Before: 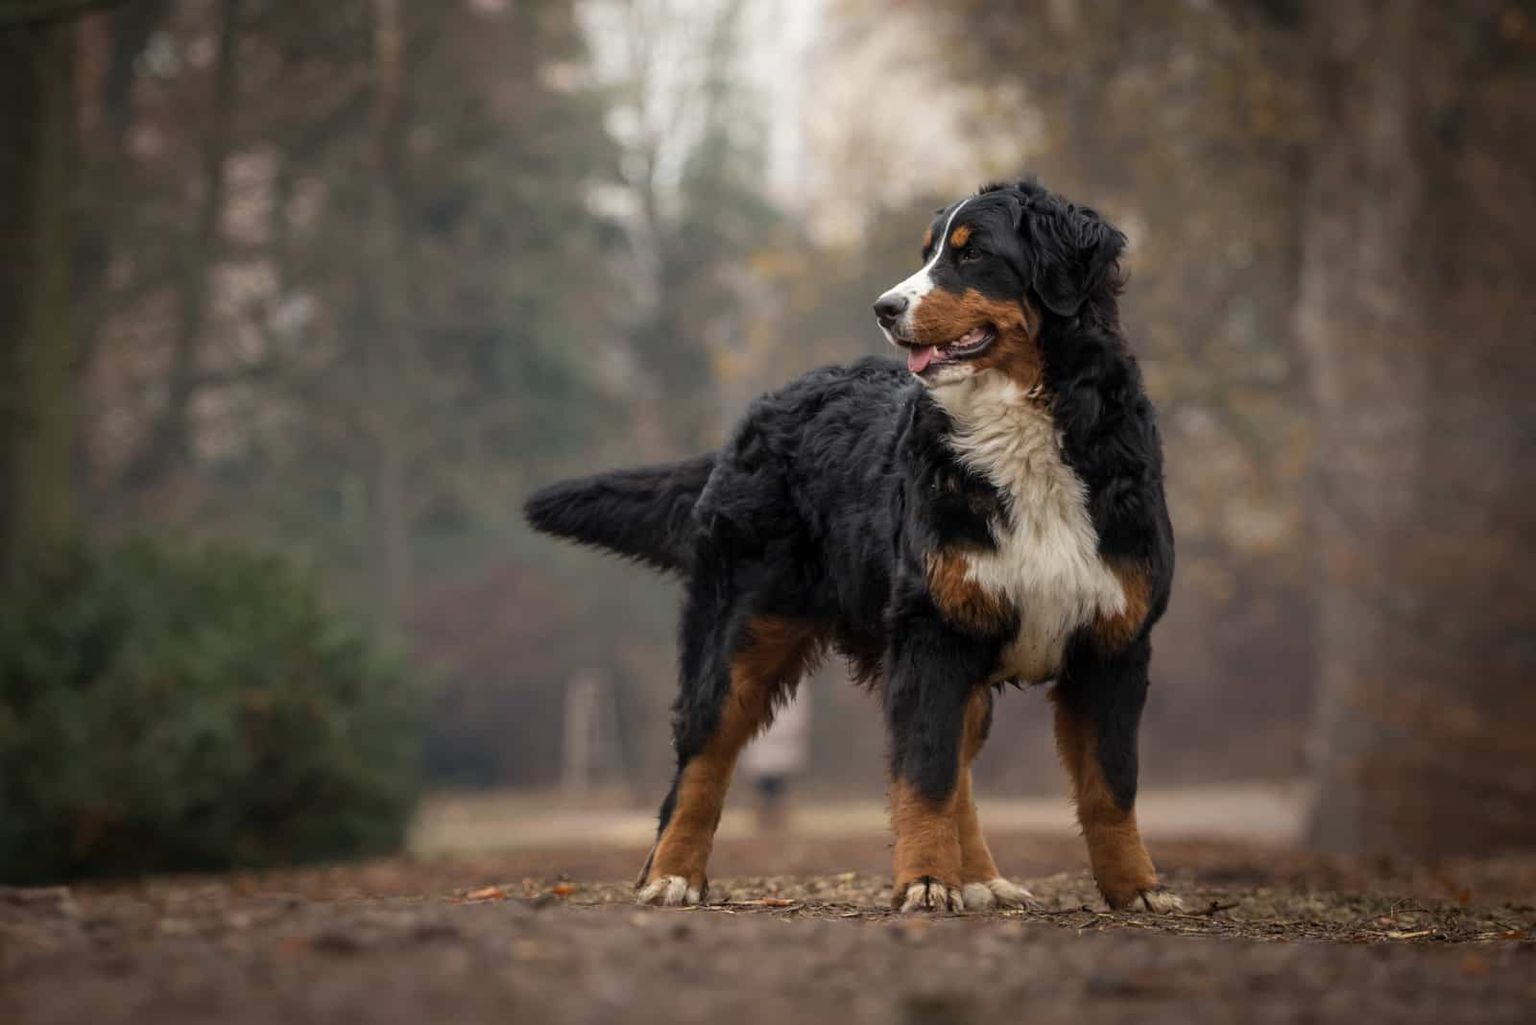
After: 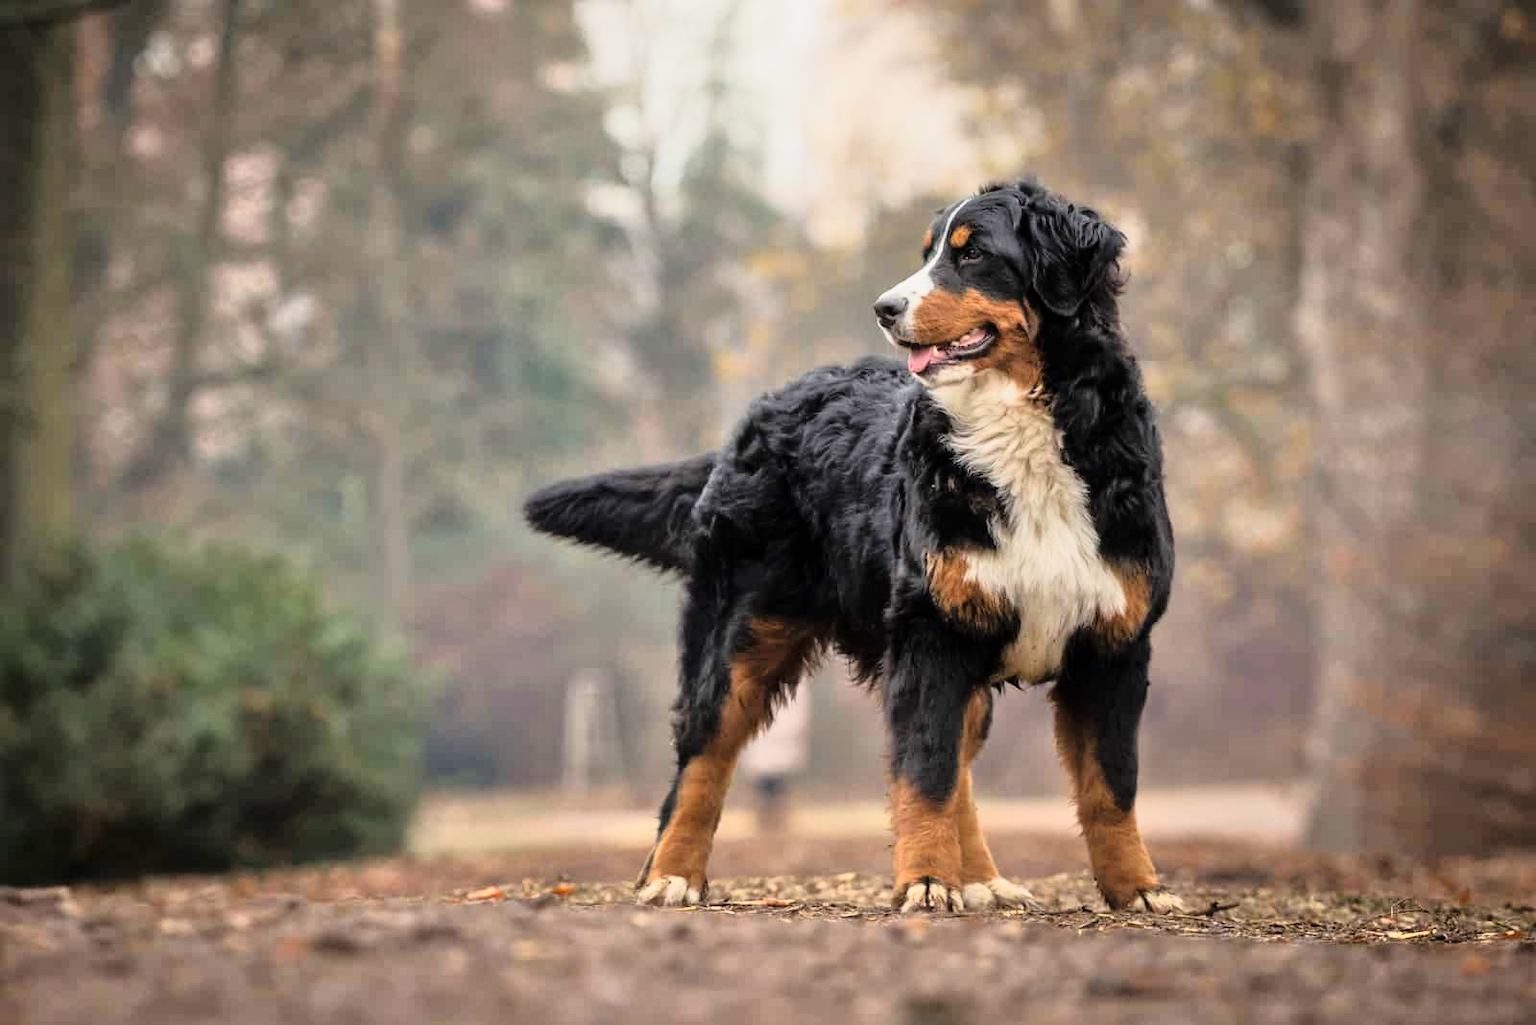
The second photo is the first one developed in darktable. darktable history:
tone equalizer: -7 EV 0.161 EV, -6 EV 0.588 EV, -5 EV 1.18 EV, -4 EV 1.3 EV, -3 EV 1.18 EV, -2 EV 0.6 EV, -1 EV 0.164 EV
tone curve: curves: ch0 [(0, 0) (0.046, 0.031) (0.163, 0.114) (0.391, 0.432) (0.488, 0.561) (0.695, 0.839) (0.785, 0.904) (1, 0.965)]; ch1 [(0, 0) (0.248, 0.252) (0.427, 0.412) (0.482, 0.462) (0.499, 0.497) (0.518, 0.52) (0.535, 0.577) (0.585, 0.623) (0.679, 0.743) (0.788, 0.809) (1, 1)]; ch2 [(0, 0) (0.313, 0.262) (0.427, 0.417) (0.473, 0.47) (0.503, 0.503) (0.523, 0.515) (0.557, 0.596) (0.598, 0.646) (0.708, 0.771) (1, 1)], color space Lab, linked channels, preserve colors none
